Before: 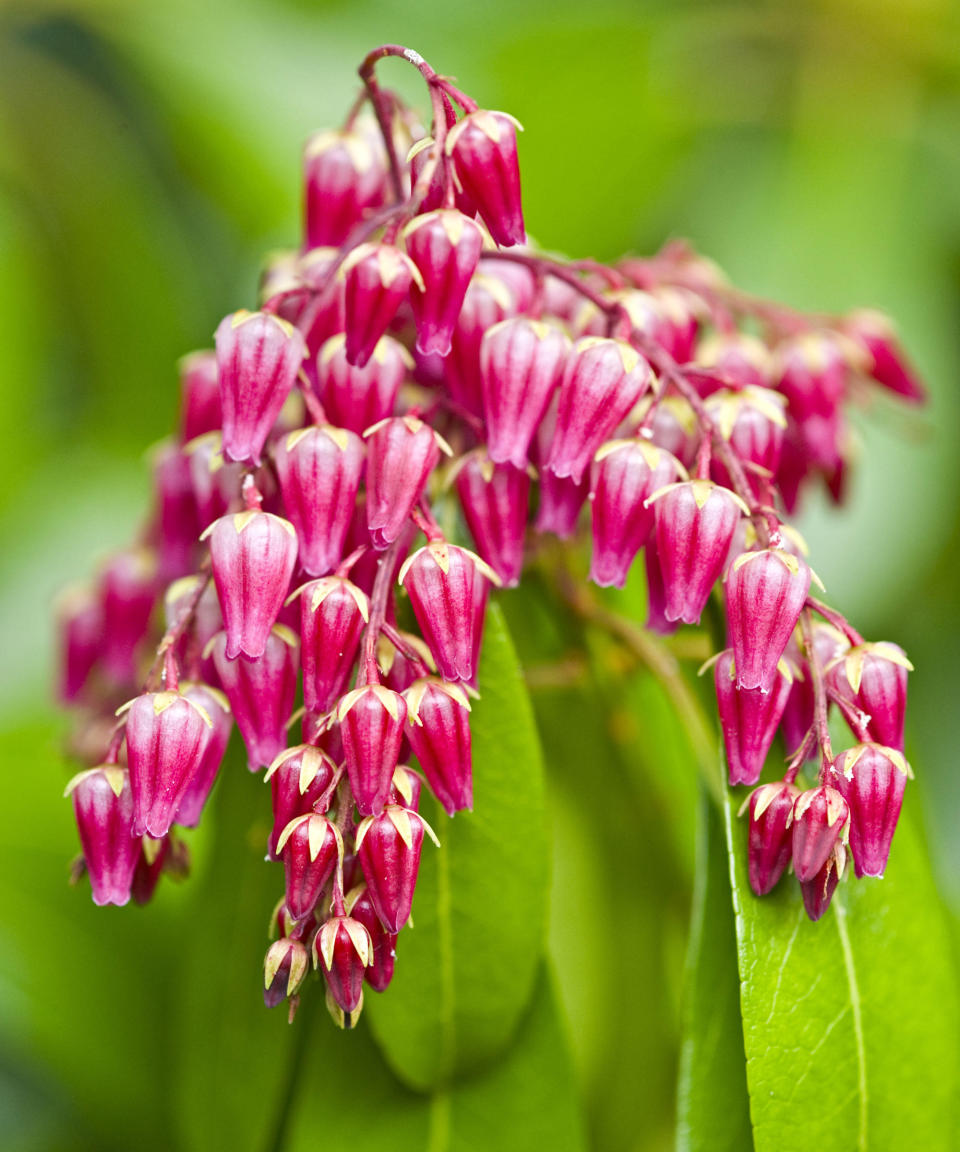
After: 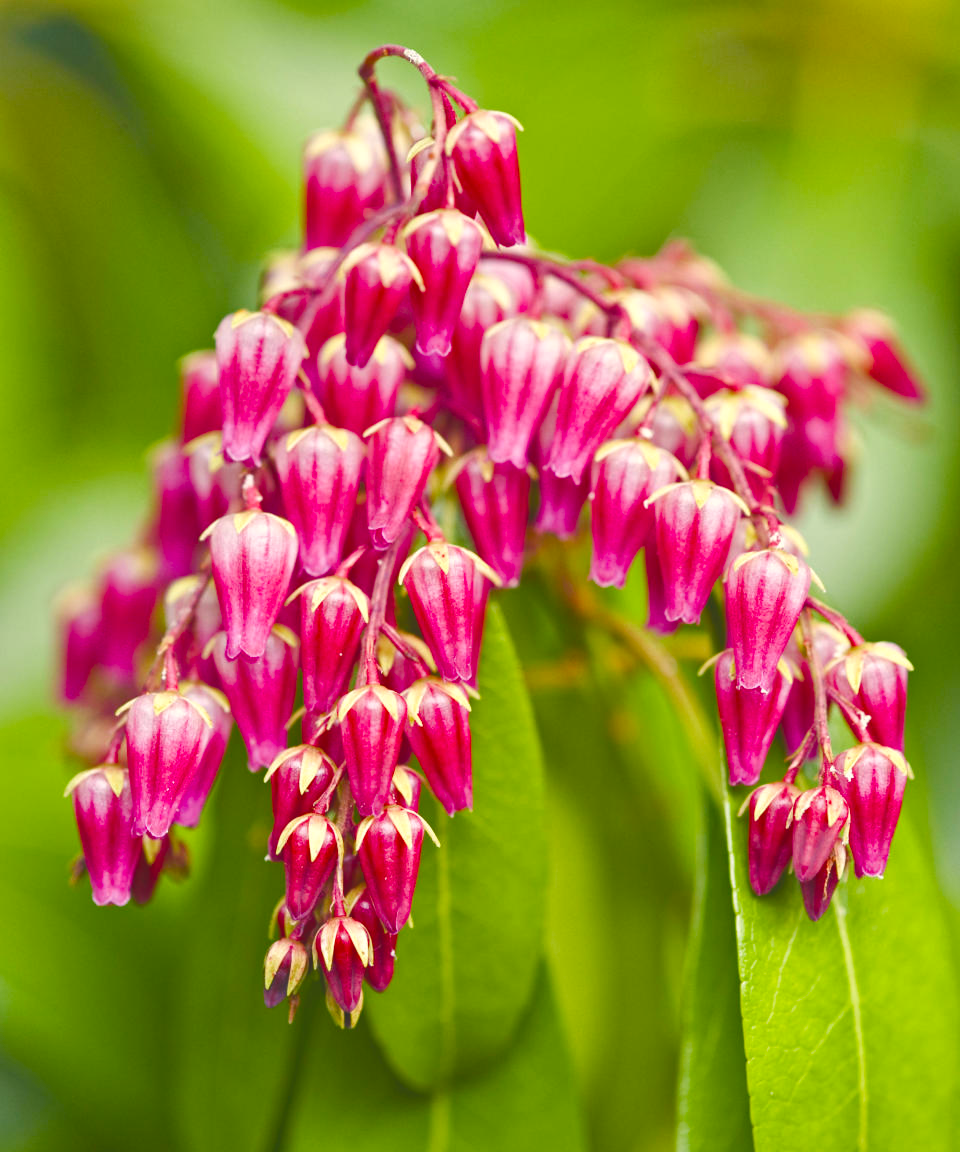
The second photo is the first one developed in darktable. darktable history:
color balance rgb: shadows lift › chroma 3%, shadows lift › hue 280.8°, power › hue 330°, highlights gain › chroma 3%, highlights gain › hue 75.6°, global offset › luminance 2%, perceptual saturation grading › global saturation 20%, perceptual saturation grading › highlights -25%, perceptual saturation grading › shadows 50%, global vibrance 20.33%
